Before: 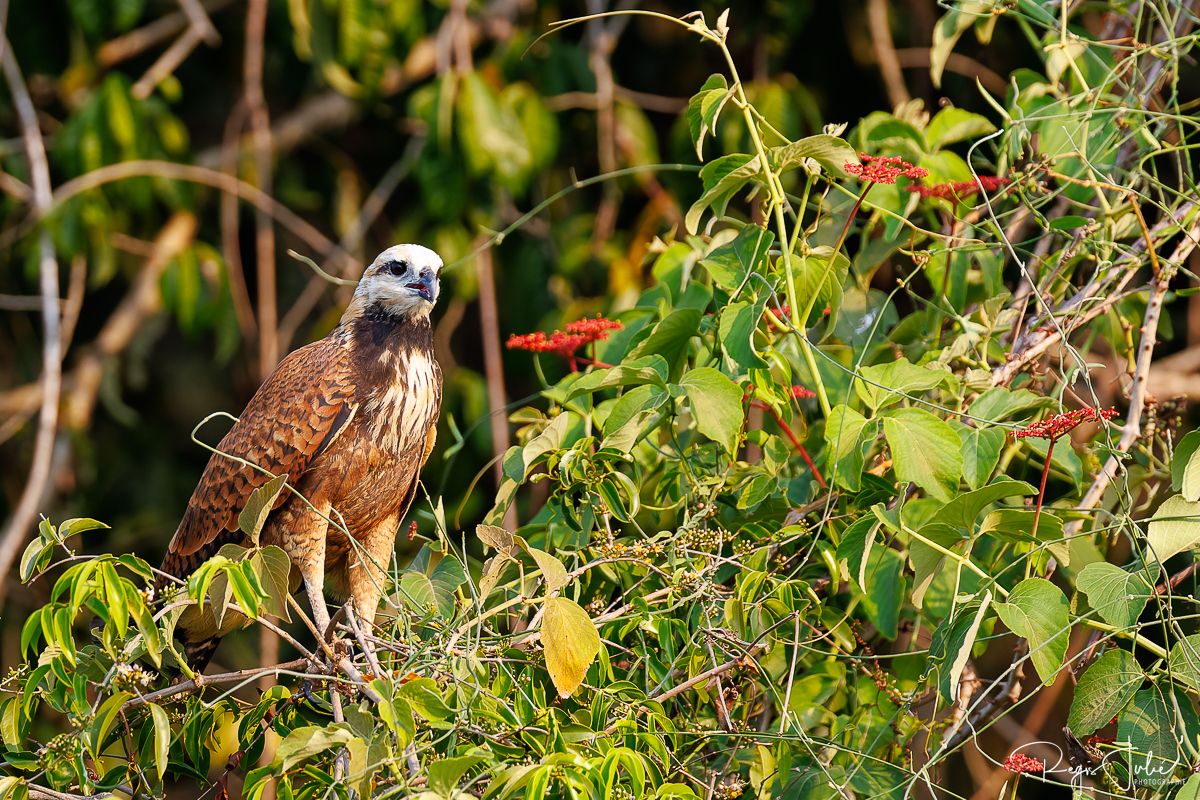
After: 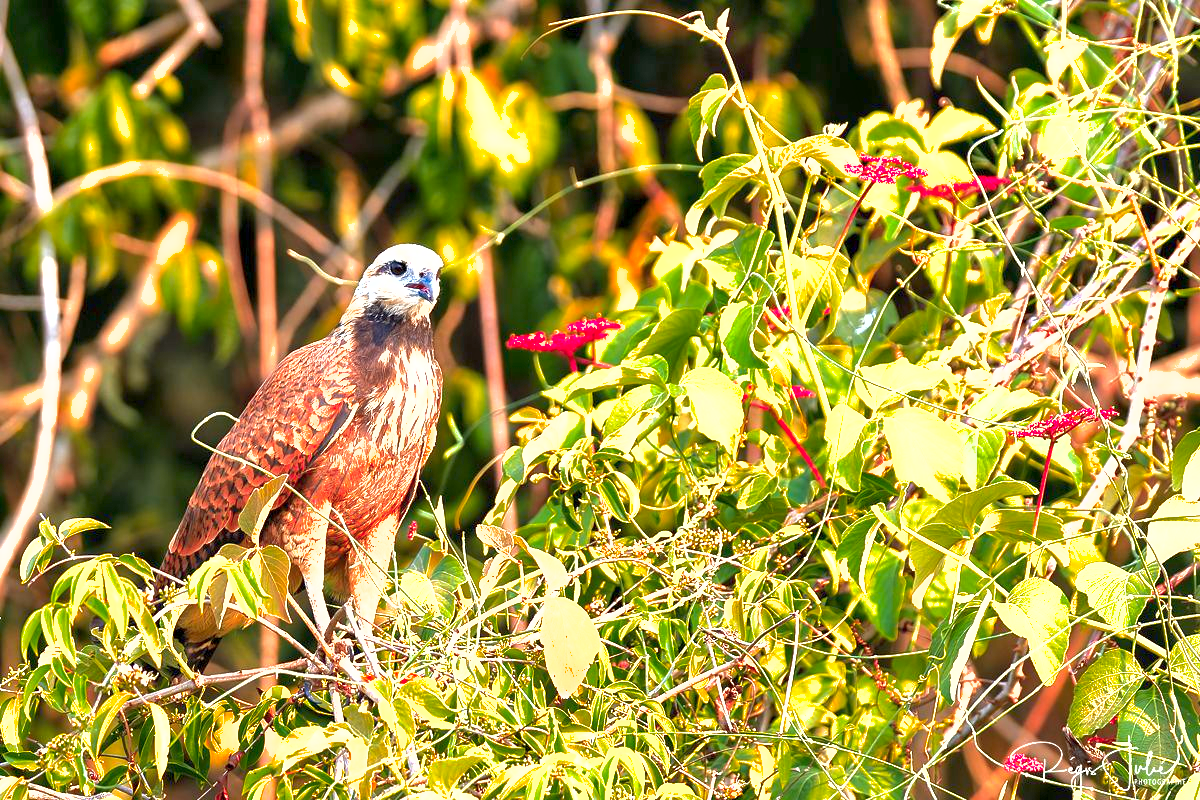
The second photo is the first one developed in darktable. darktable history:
color zones: curves: ch1 [(0.235, 0.558) (0.75, 0.5)]; ch2 [(0.25, 0.462) (0.749, 0.457)]
shadows and highlights: on, module defaults
exposure: black level correction 0, exposure 1.586 EV, compensate highlight preservation false
contrast equalizer: octaves 7, y [[0.536, 0.565, 0.581, 0.516, 0.52, 0.491], [0.5 ×6], [0.5 ×6], [0 ×6], [0 ×6]], mix 0.304
